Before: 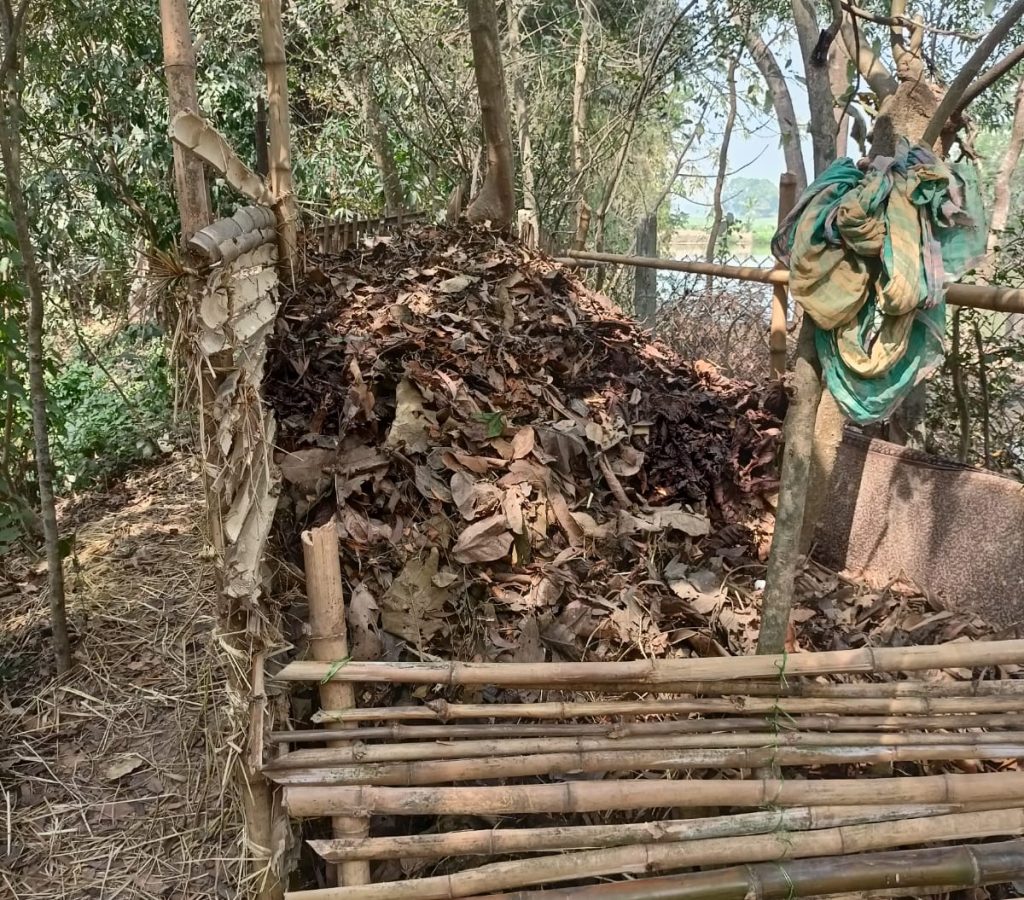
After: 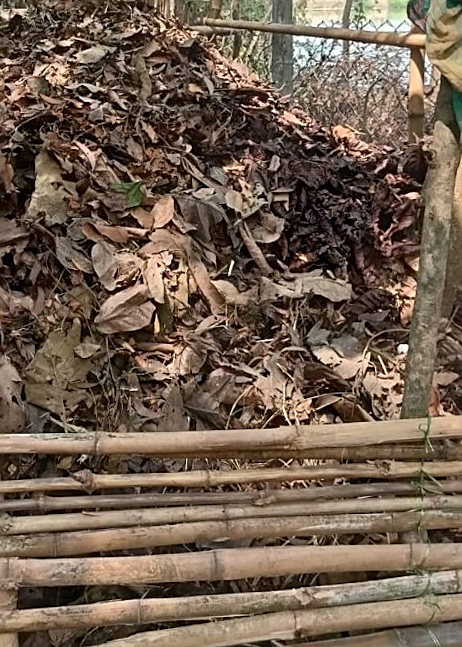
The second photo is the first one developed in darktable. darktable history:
sharpen: on, module defaults
rotate and perspective: rotation -1.17°, automatic cropping off
crop: left 35.432%, top 26.233%, right 20.145%, bottom 3.432%
